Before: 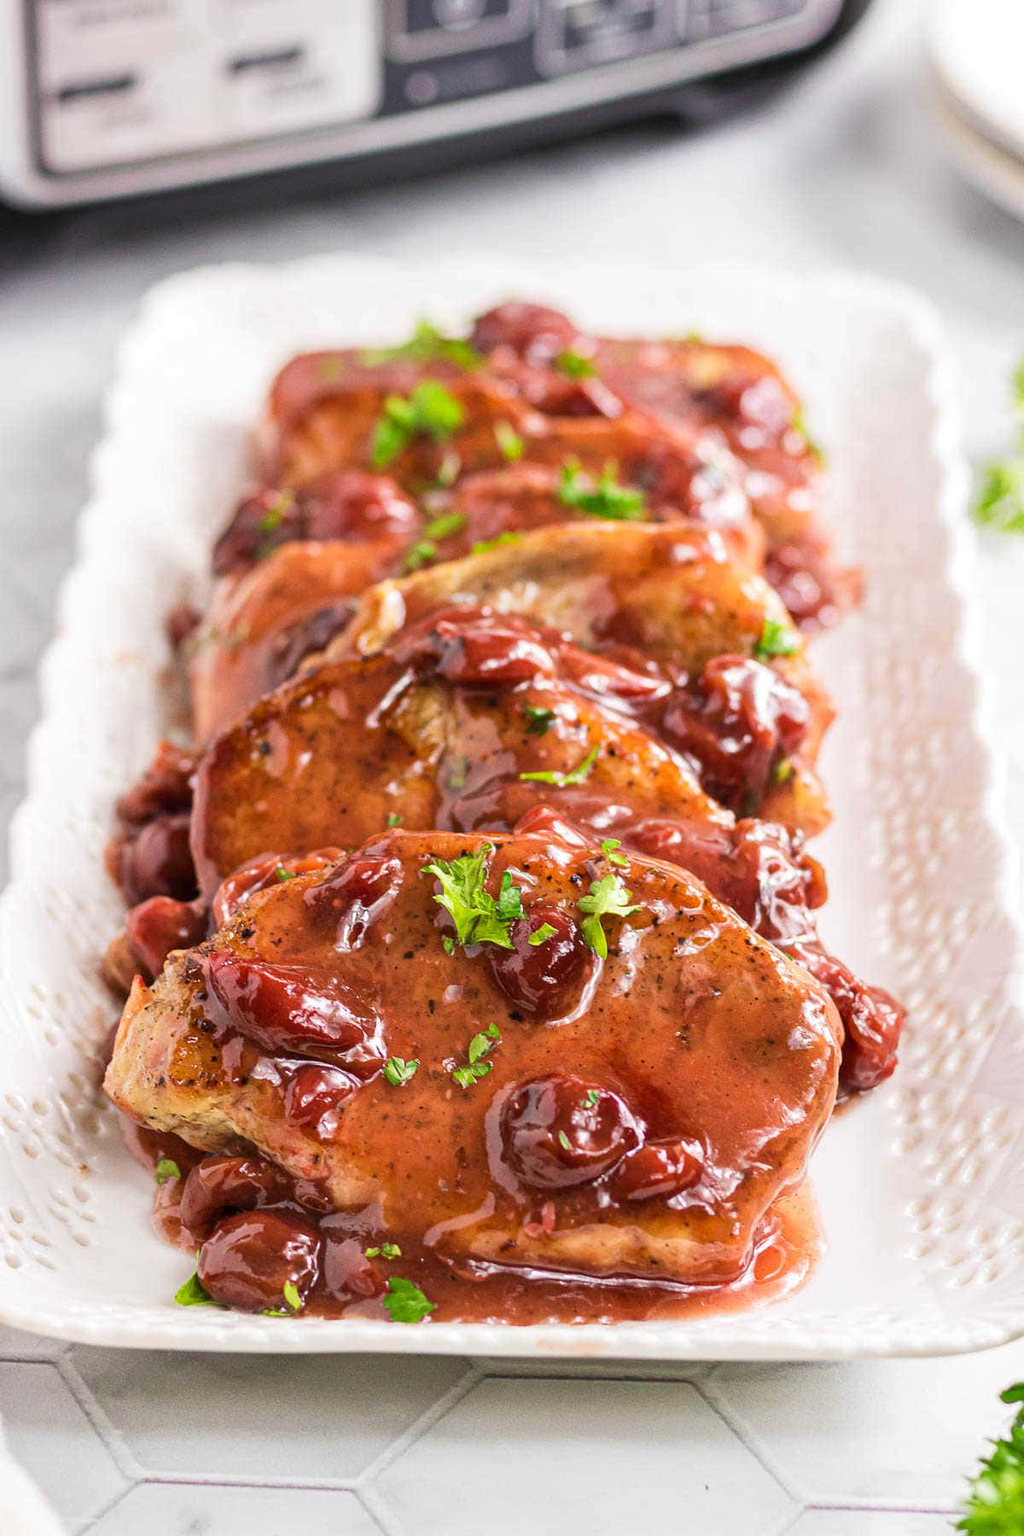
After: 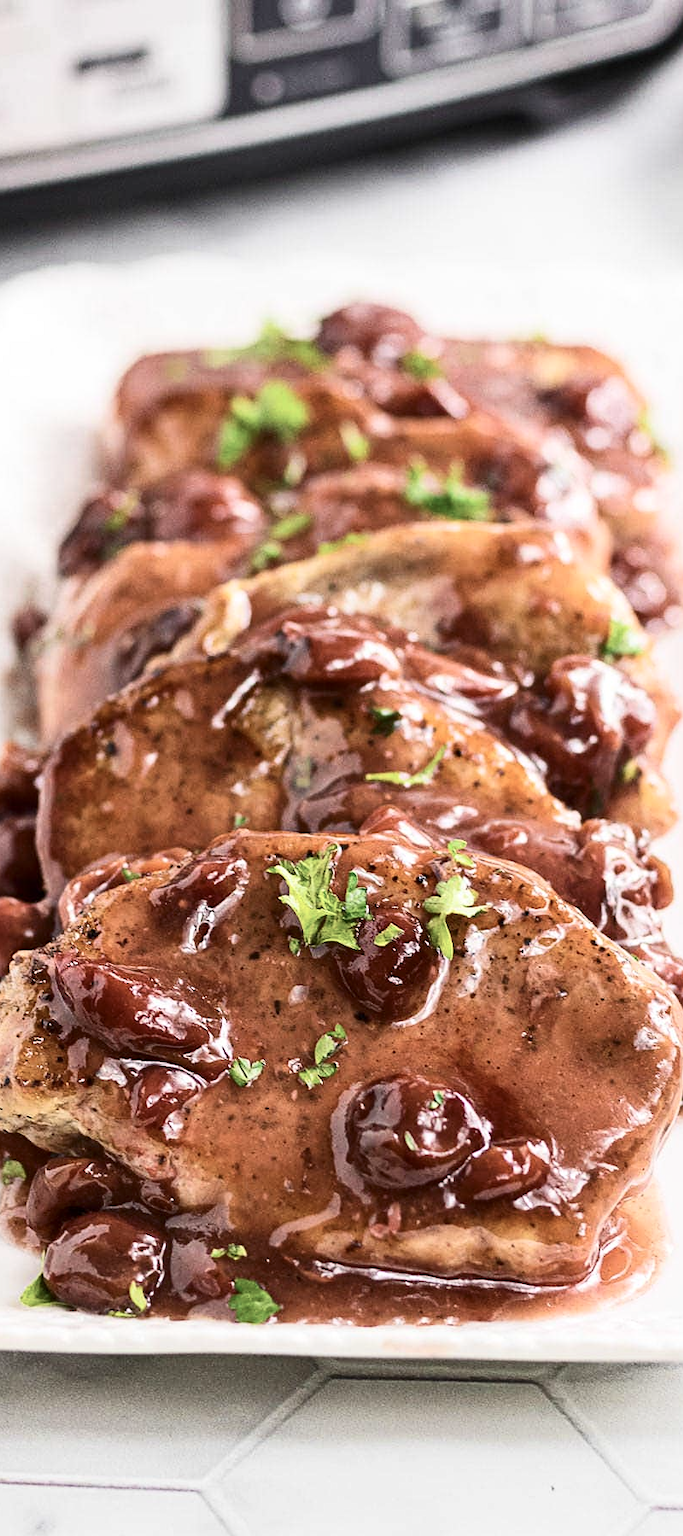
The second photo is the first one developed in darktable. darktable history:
sharpen: amount 0.211
contrast brightness saturation: contrast 0.247, saturation -0.315
crop and rotate: left 15.119%, right 18.078%
